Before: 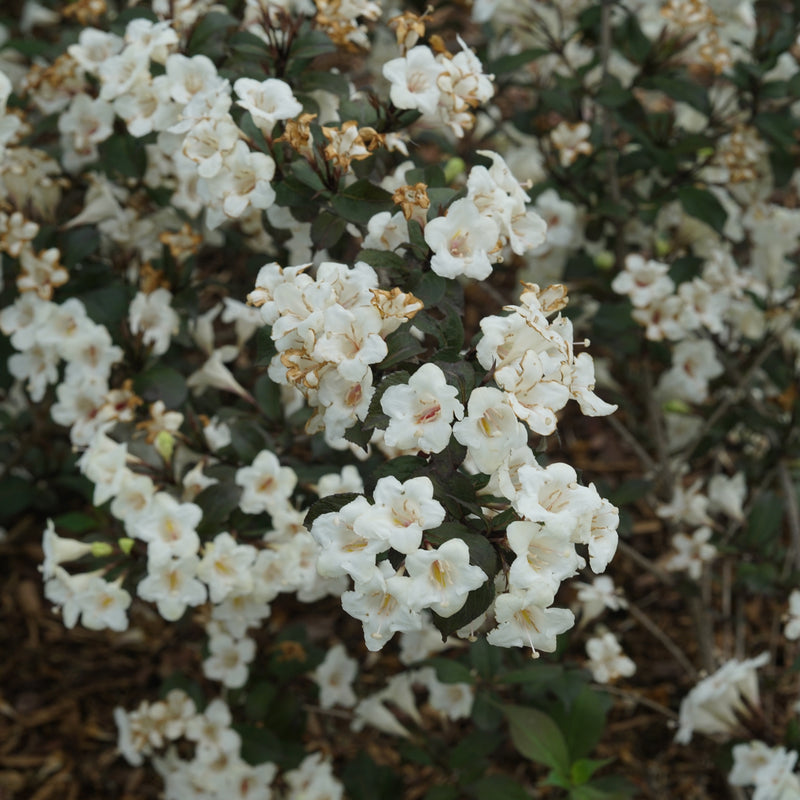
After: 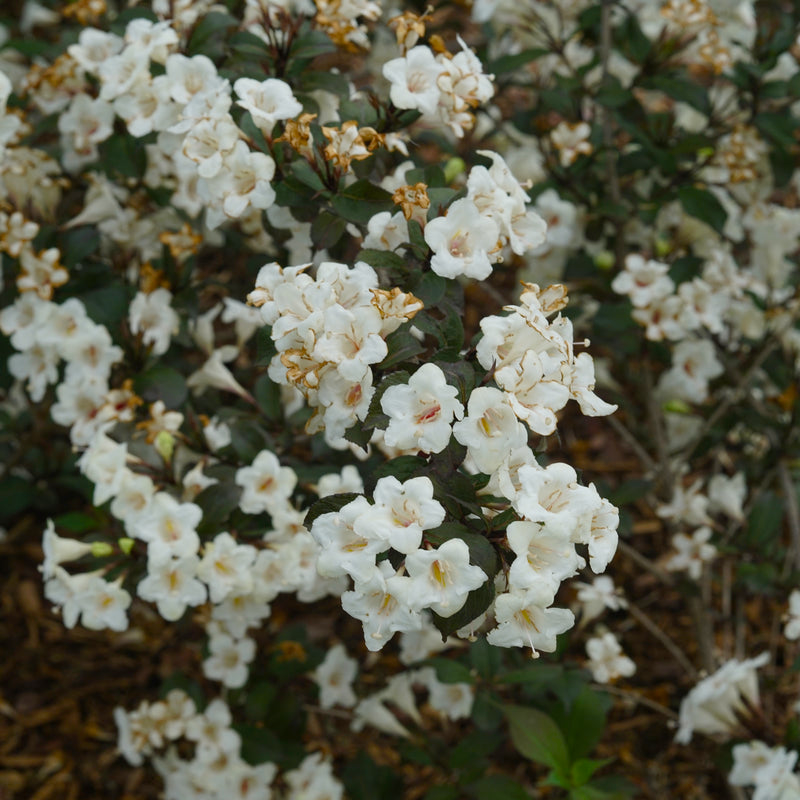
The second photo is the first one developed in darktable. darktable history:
color balance rgb: perceptual saturation grading › global saturation 20%, perceptual saturation grading › highlights -25.743%, perceptual saturation grading › shadows 24.7%
